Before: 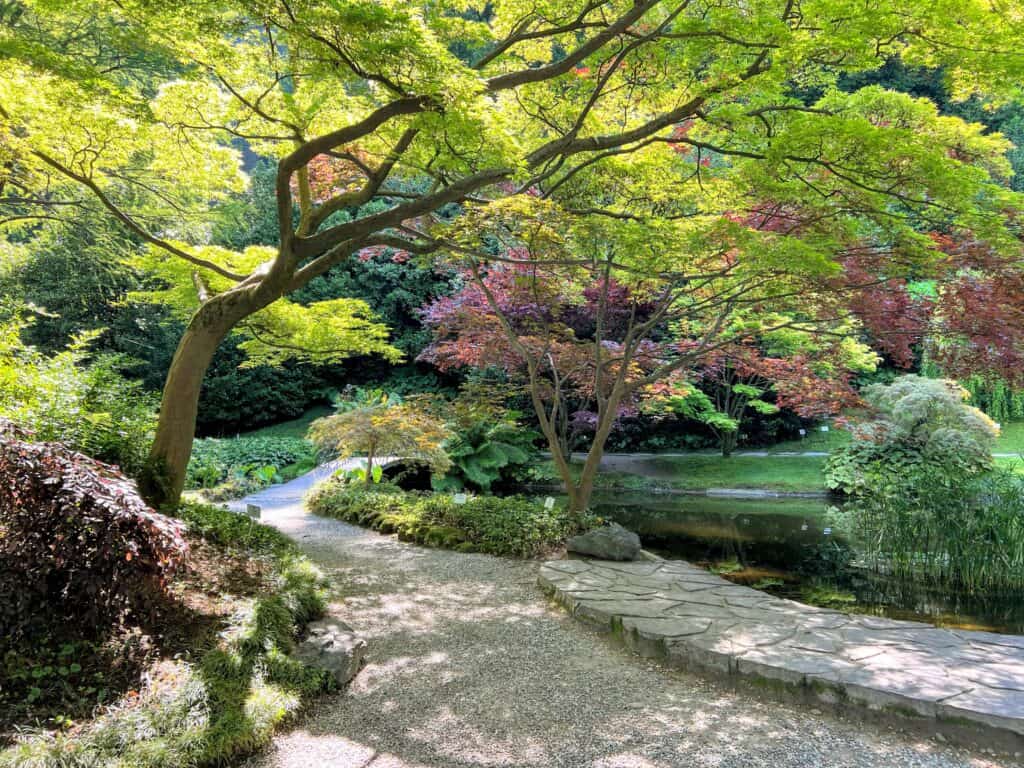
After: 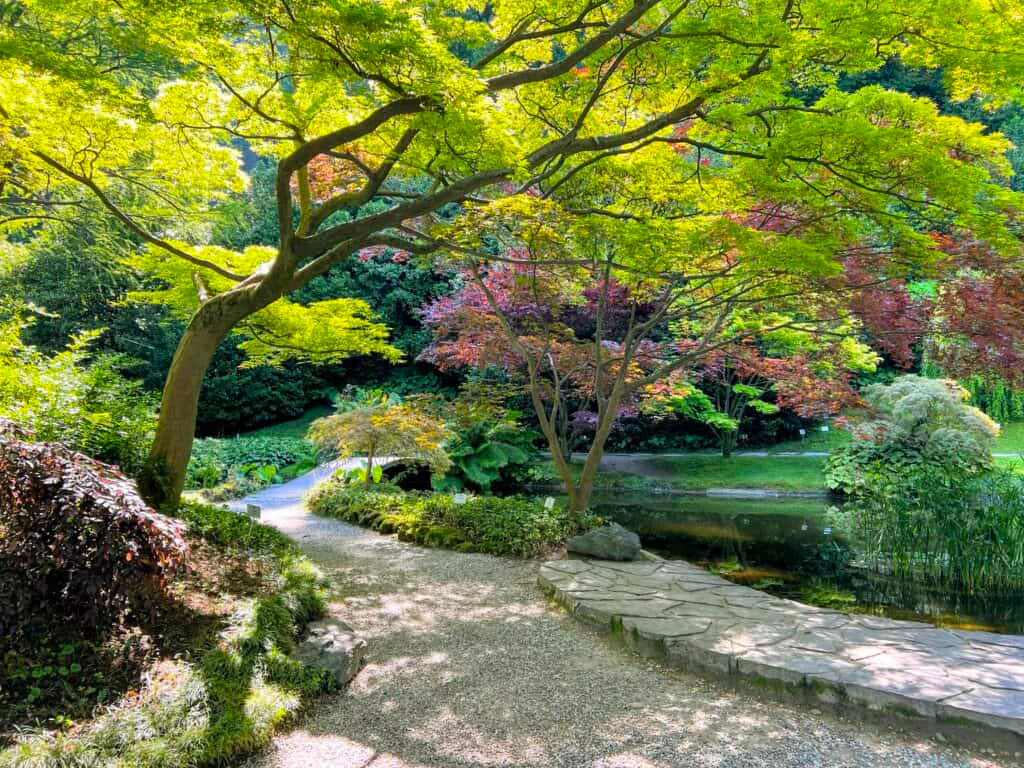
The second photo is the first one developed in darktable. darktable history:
color balance rgb: shadows lift › chroma 2.041%, shadows lift › hue 215.38°, perceptual saturation grading › global saturation 30.07%
